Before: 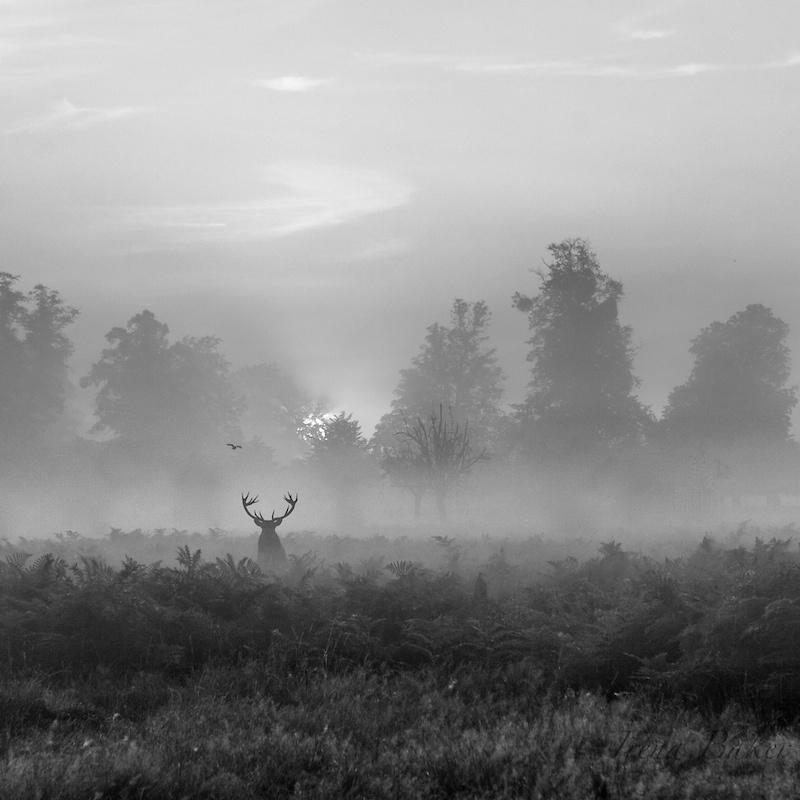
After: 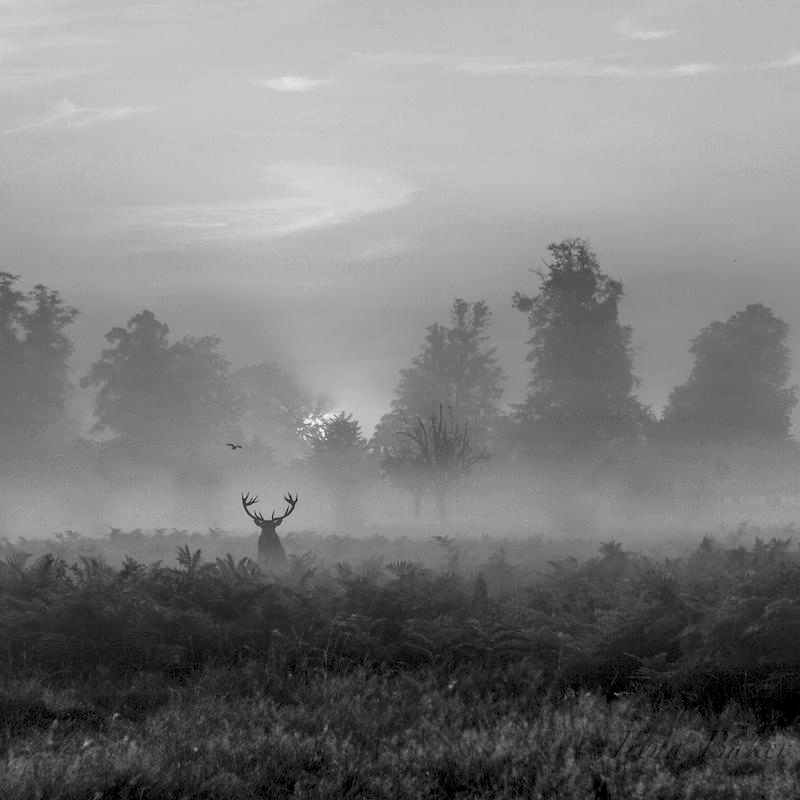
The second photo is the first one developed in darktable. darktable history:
shadows and highlights: radius 120.71, shadows 21.3, white point adjustment -9.71, highlights -15.78, soften with gaussian
local contrast: on, module defaults
